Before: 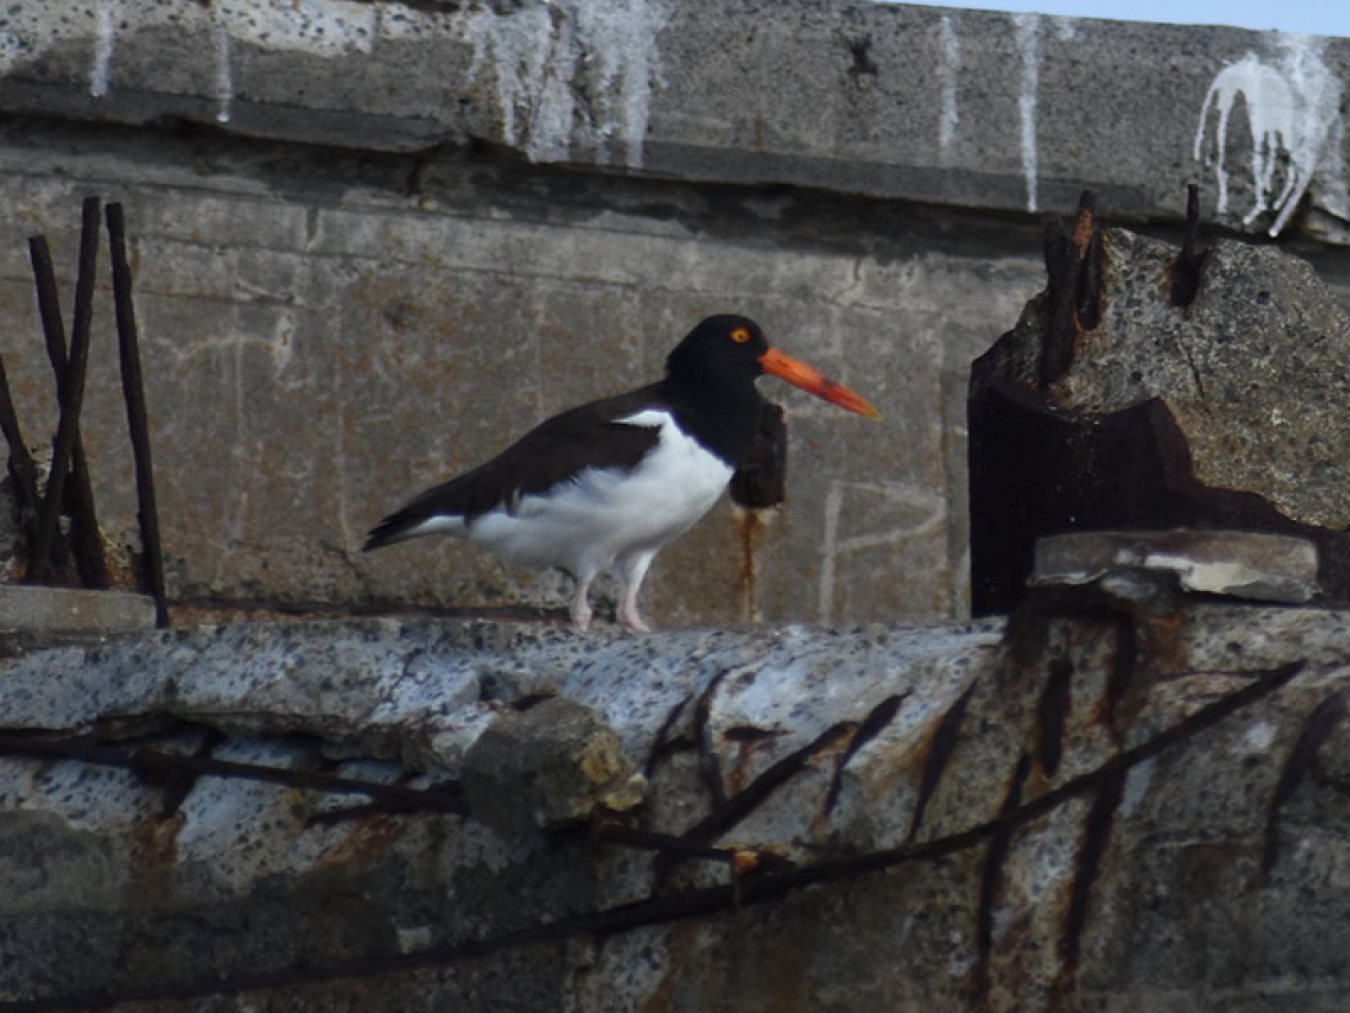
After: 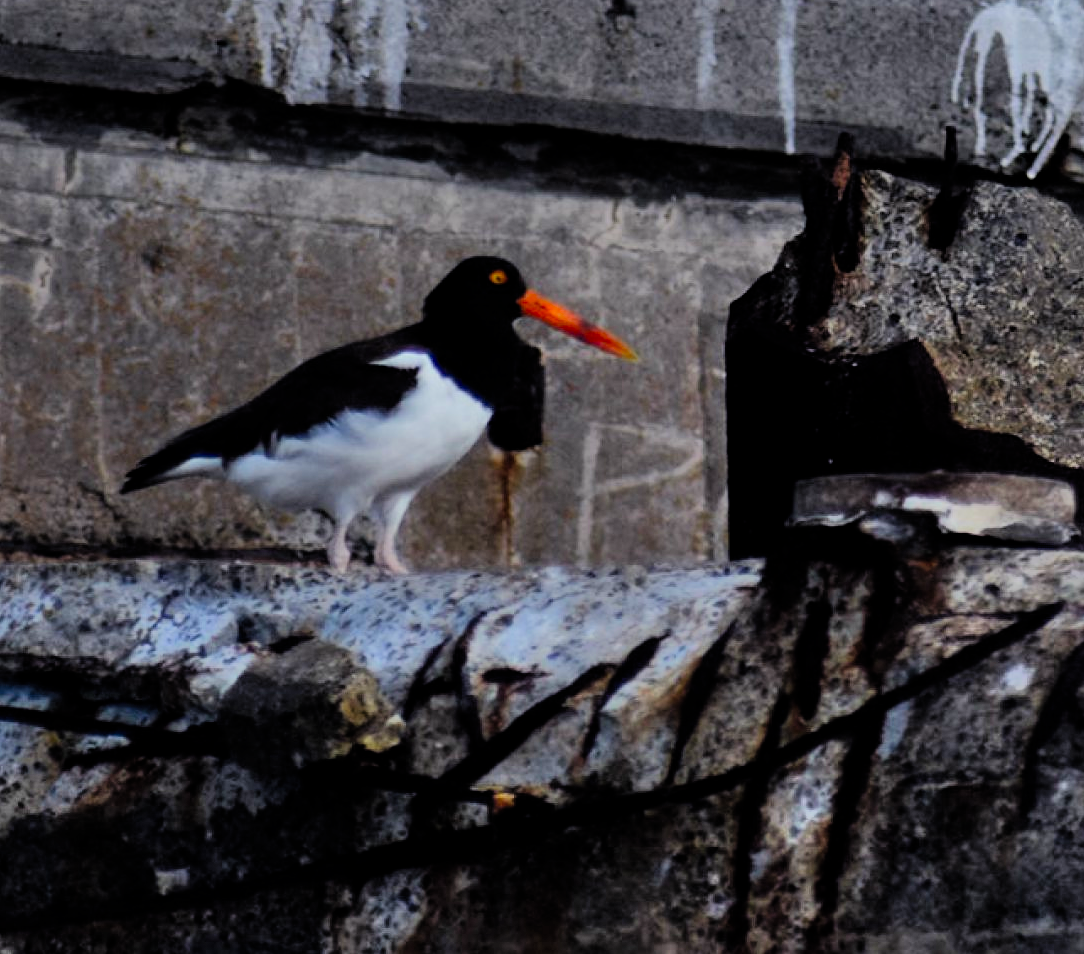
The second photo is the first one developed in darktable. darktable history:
filmic rgb: black relative exposure -7.6 EV, white relative exposure 4.64 EV, threshold 3 EV, target black luminance 0%, hardness 3.55, latitude 50.51%, contrast 1.033, highlights saturation mix 10%, shadows ↔ highlights balance -0.198%, color science v4 (2020), enable highlight reconstruction true
crop and rotate: left 17.959%, top 5.771%, right 1.742%
color balance: gamma [0.9, 0.988, 0.975, 1.025], gain [1.05, 1, 1, 1]
shadows and highlights: radius 133.83, soften with gaussian
